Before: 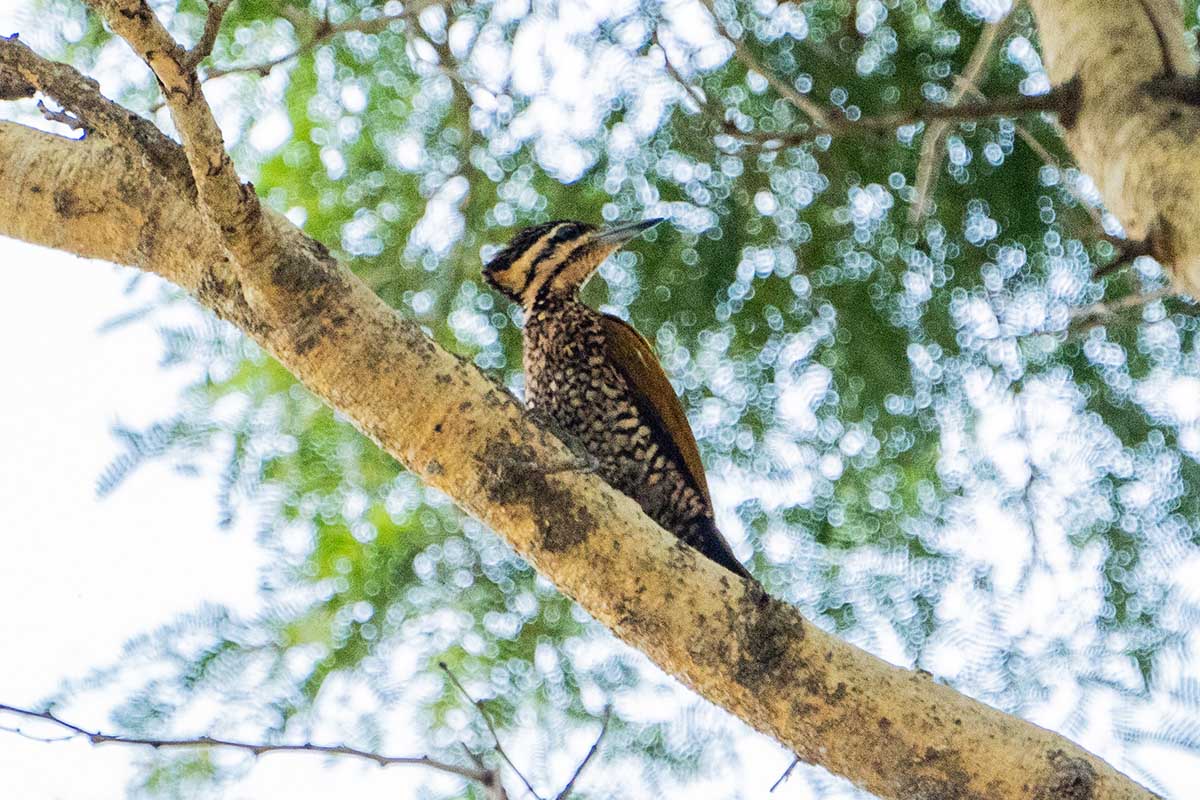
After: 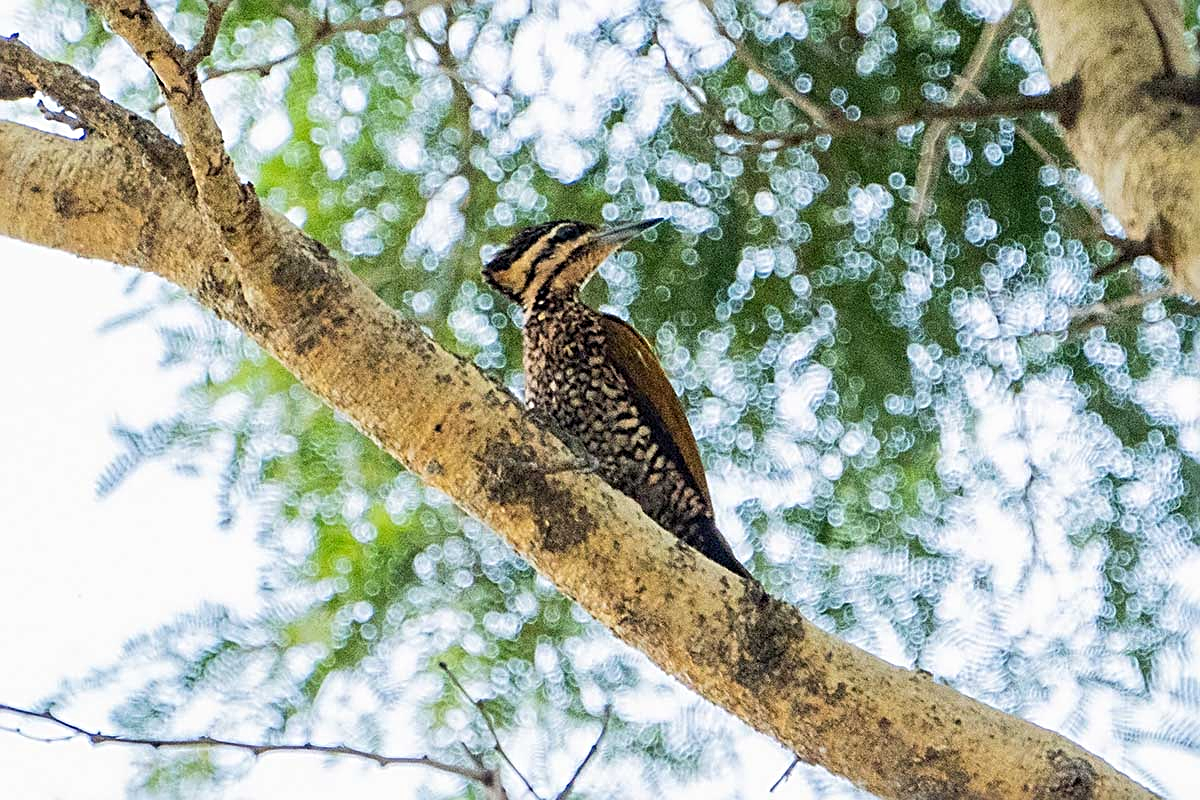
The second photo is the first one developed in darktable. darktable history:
sharpen: radius 3.119
exposure: black level correction 0, exposure 1.675 EV, compensate exposure bias true, compensate highlight preservation false
